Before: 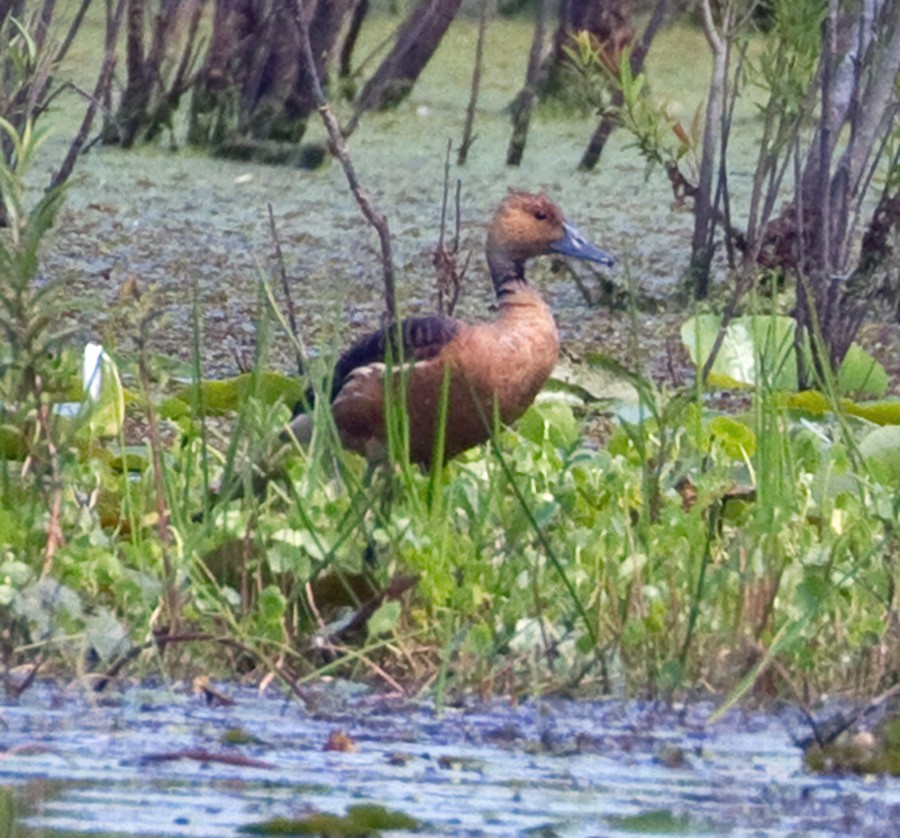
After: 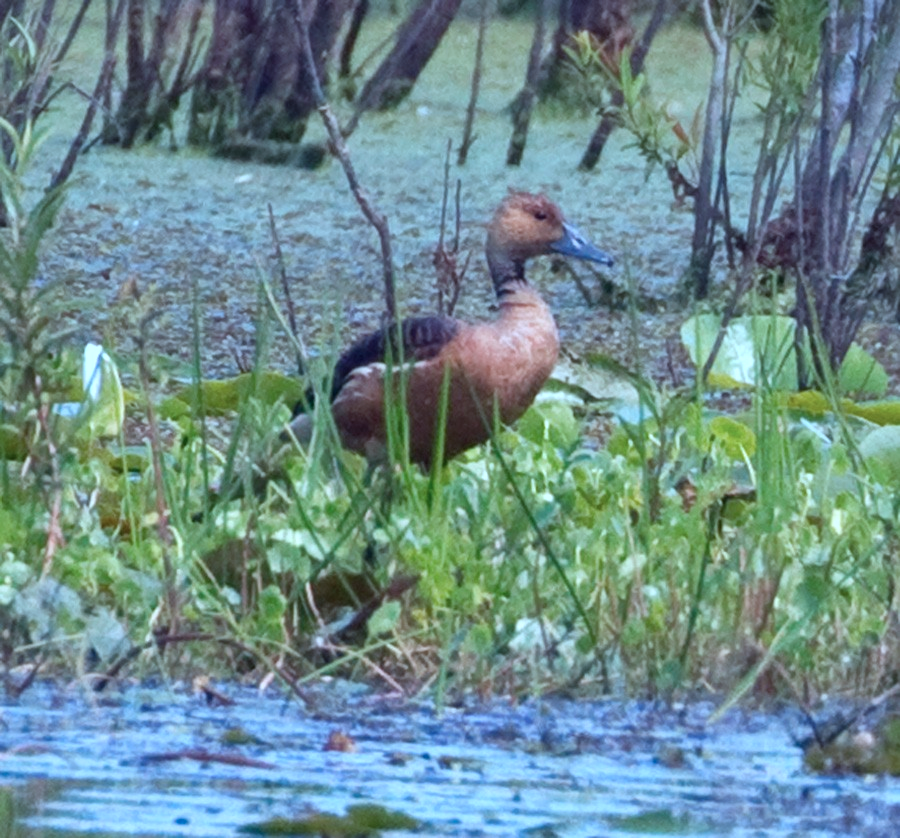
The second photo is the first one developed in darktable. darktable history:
color correction: highlights a* -9.17, highlights b* -23.68
